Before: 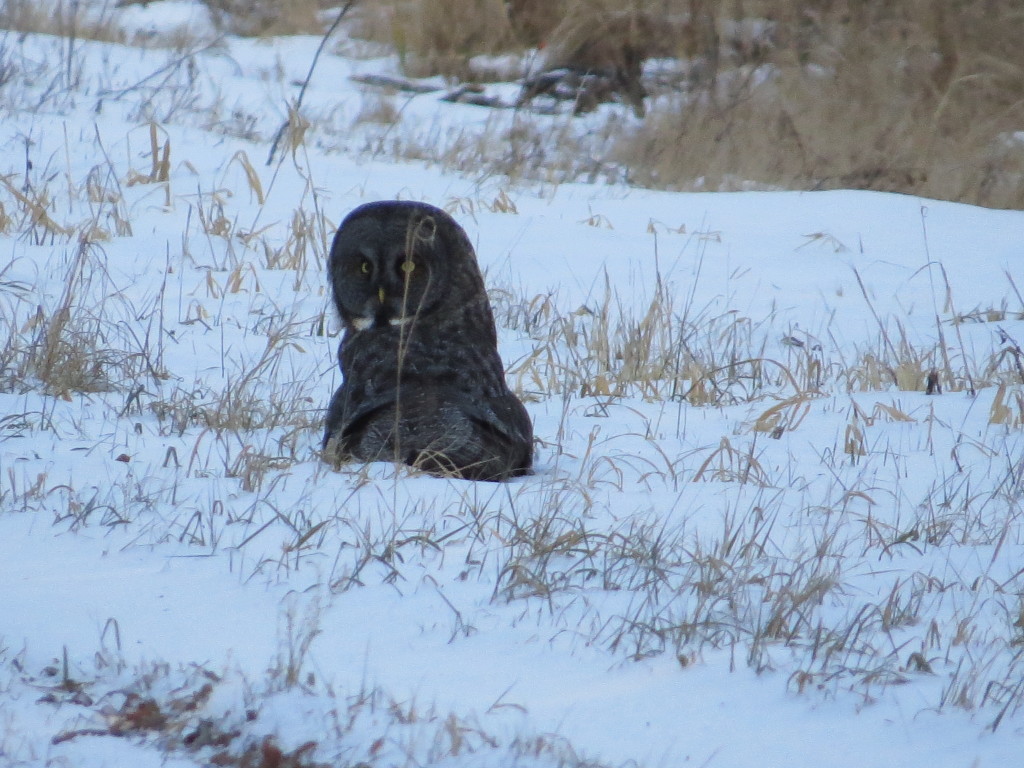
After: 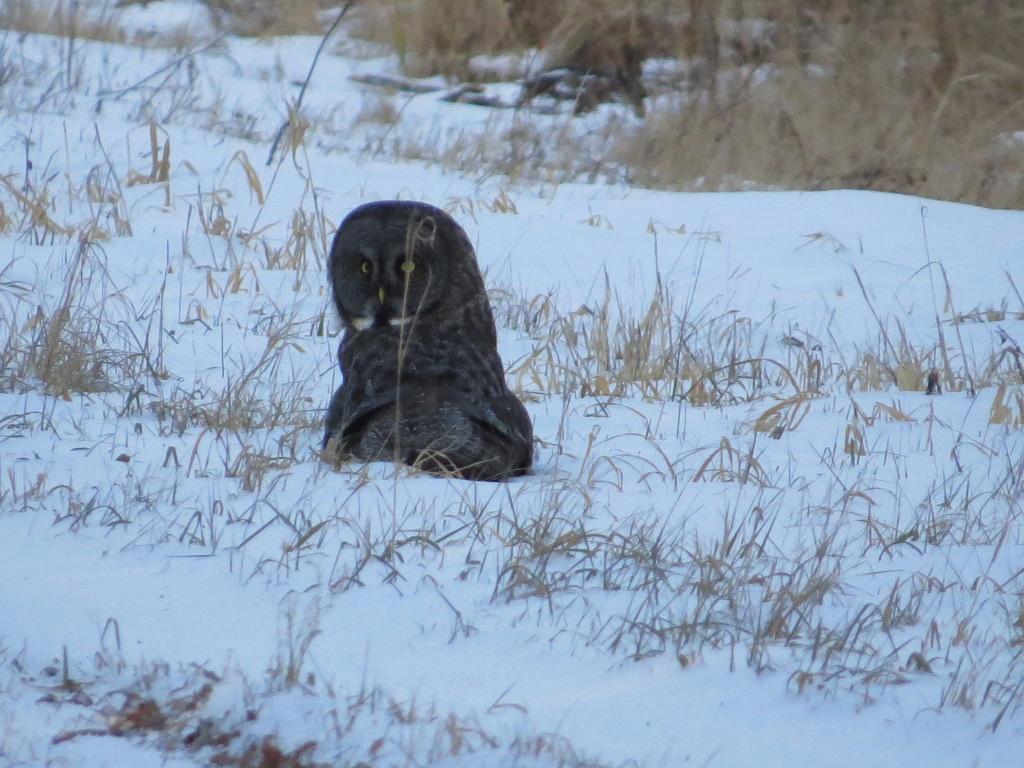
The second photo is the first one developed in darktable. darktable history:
shadows and highlights: shadows 10.61, white point adjustment 0.834, highlights -40.08
